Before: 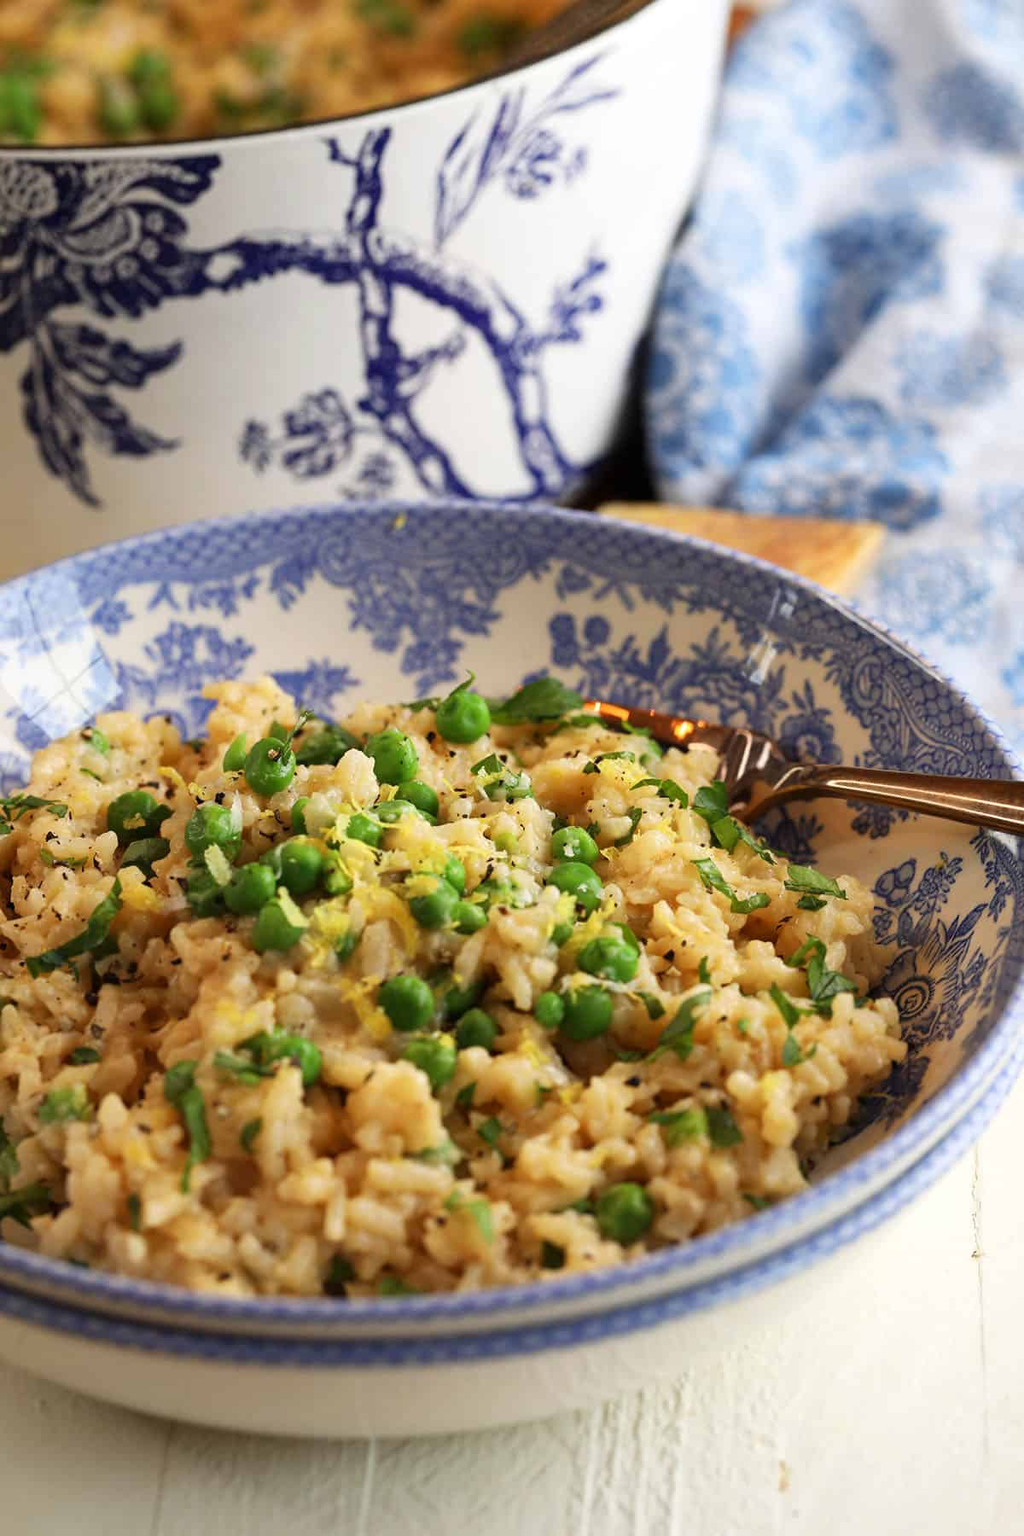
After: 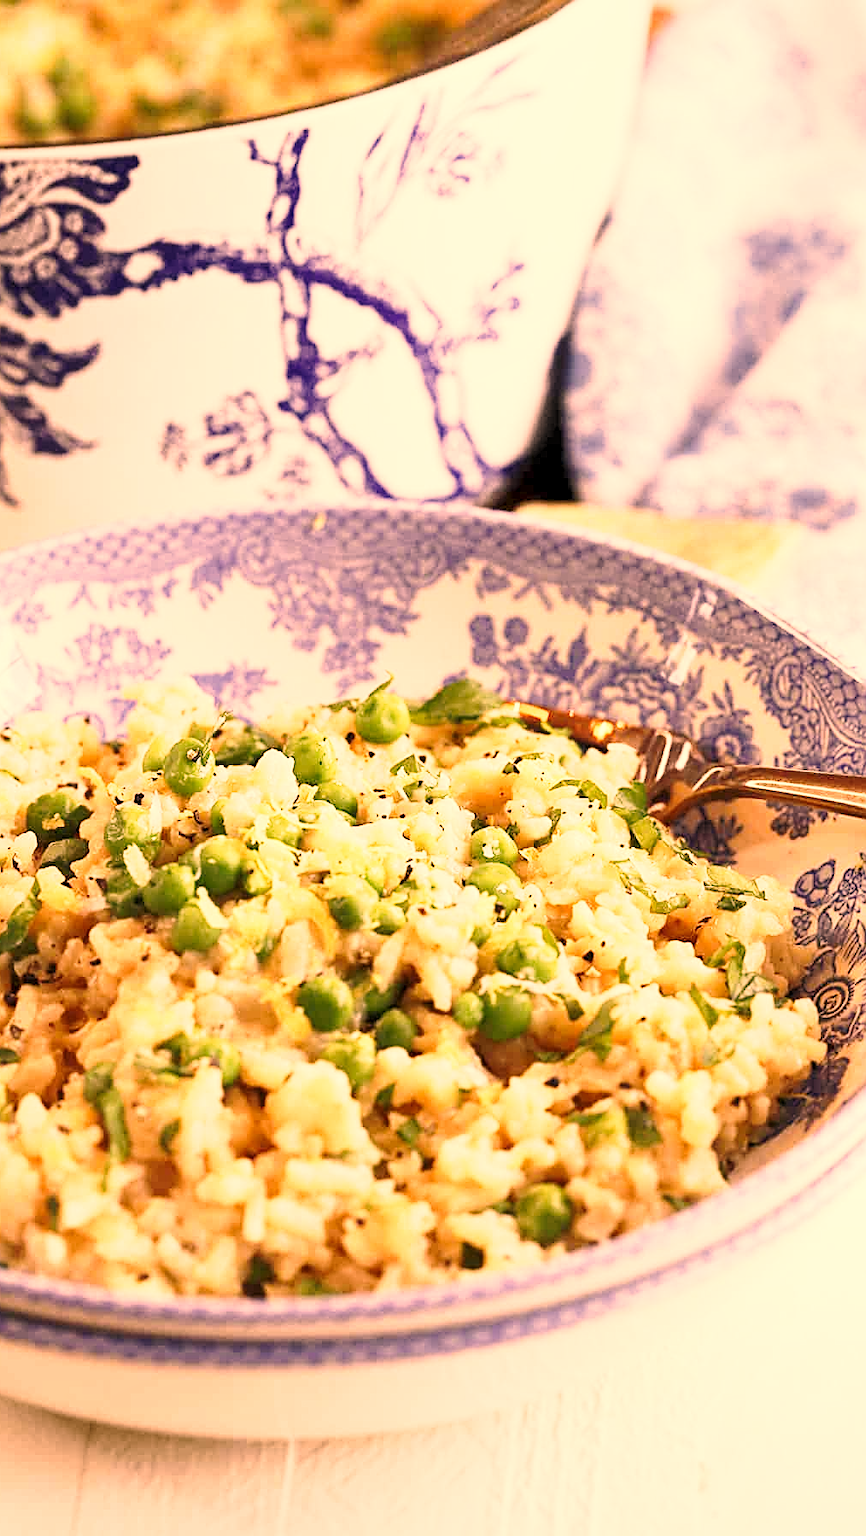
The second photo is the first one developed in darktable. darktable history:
local contrast: highlights 107%, shadows 101%, detail 119%, midtone range 0.2
crop: left 7.968%, right 7.444%
sharpen: on, module defaults
color correction: highlights a* 39.92, highlights b* 39.65, saturation 0.691
exposure: black level correction 0.001, exposure 1.805 EV, compensate highlight preservation false
tone equalizer: -8 EV -0.002 EV, -7 EV 0.042 EV, -6 EV -0.006 EV, -5 EV 0.008 EV, -4 EV -0.031 EV, -3 EV -0.239 EV, -2 EV -0.672 EV, -1 EV -0.984 EV, +0 EV -0.941 EV
base curve: curves: ch0 [(0, 0) (0.028, 0.03) (0.121, 0.232) (0.46, 0.748) (0.859, 0.968) (1, 1)], preserve colors none
